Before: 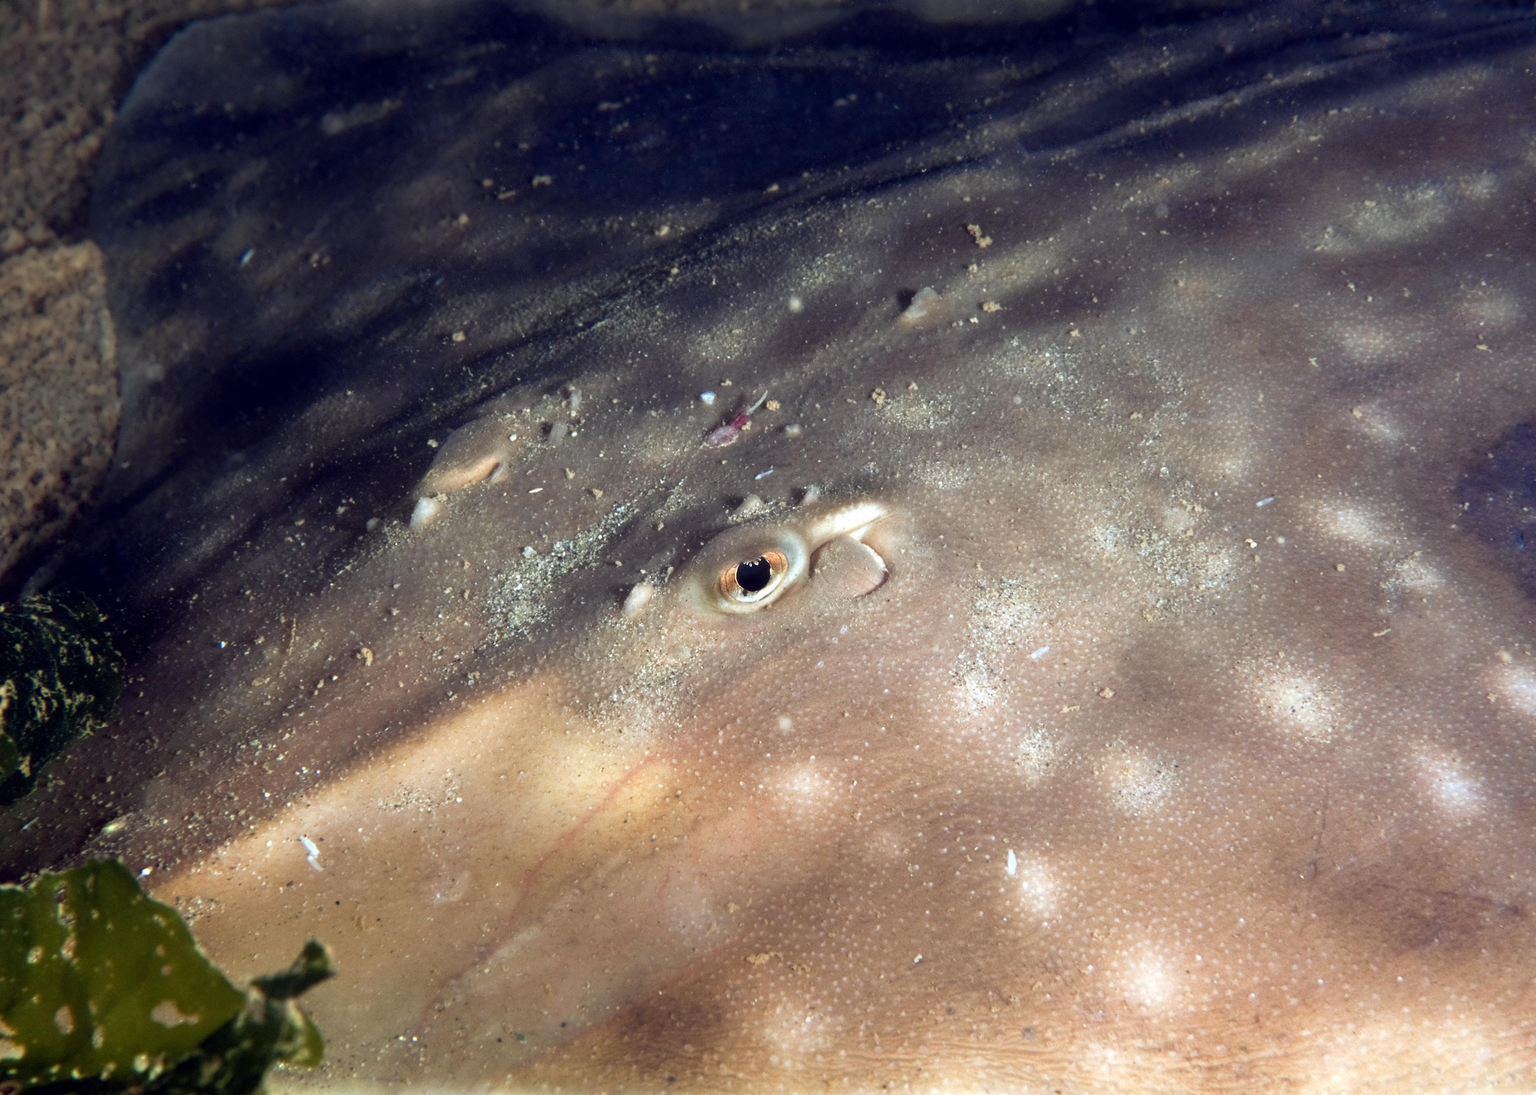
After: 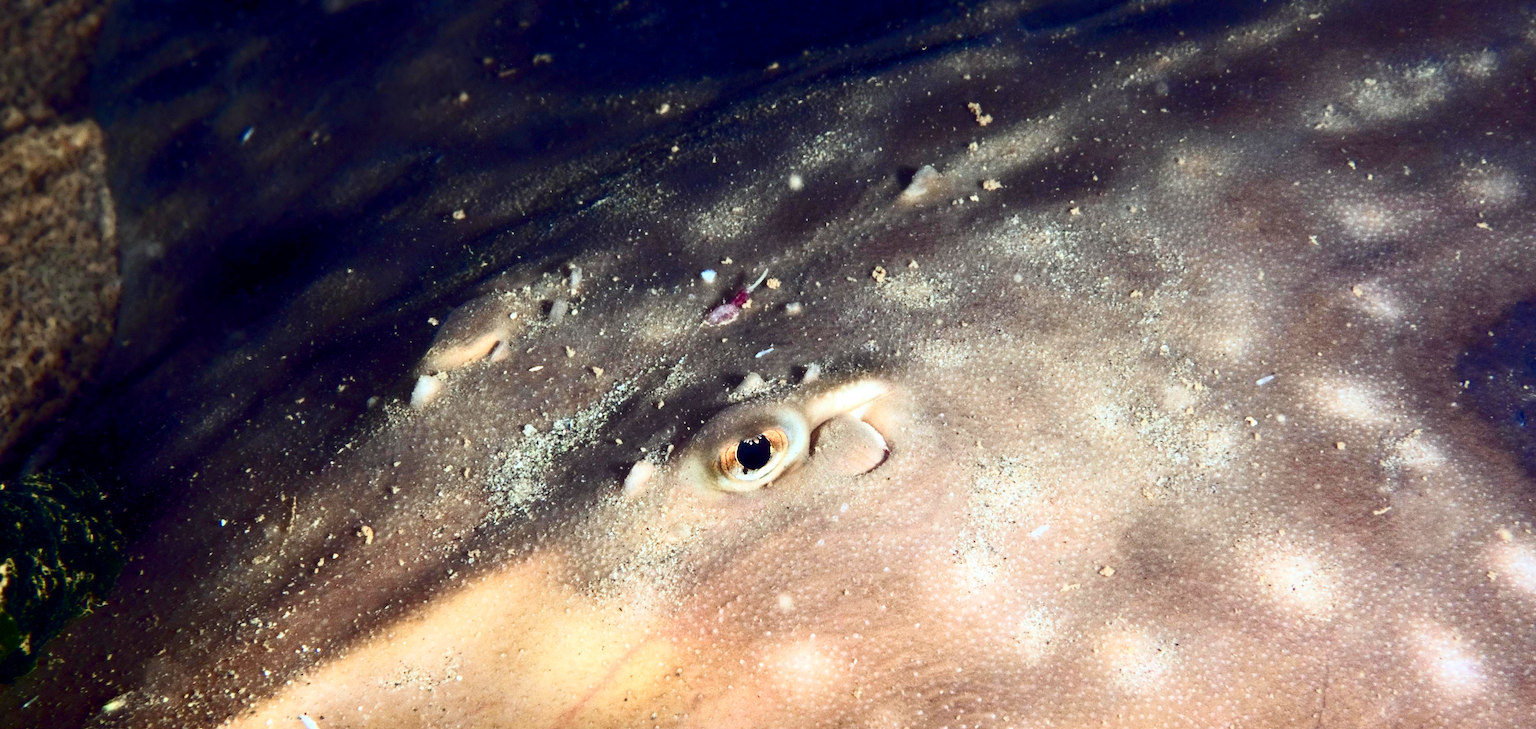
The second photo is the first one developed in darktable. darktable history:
contrast brightness saturation: contrast 0.4, brightness 0.05, saturation 0.25
color balance rgb: perceptual saturation grading › global saturation 20%, perceptual saturation grading › highlights -25%, perceptual saturation grading › shadows 25%
crop: top 11.166%, bottom 22.168%
